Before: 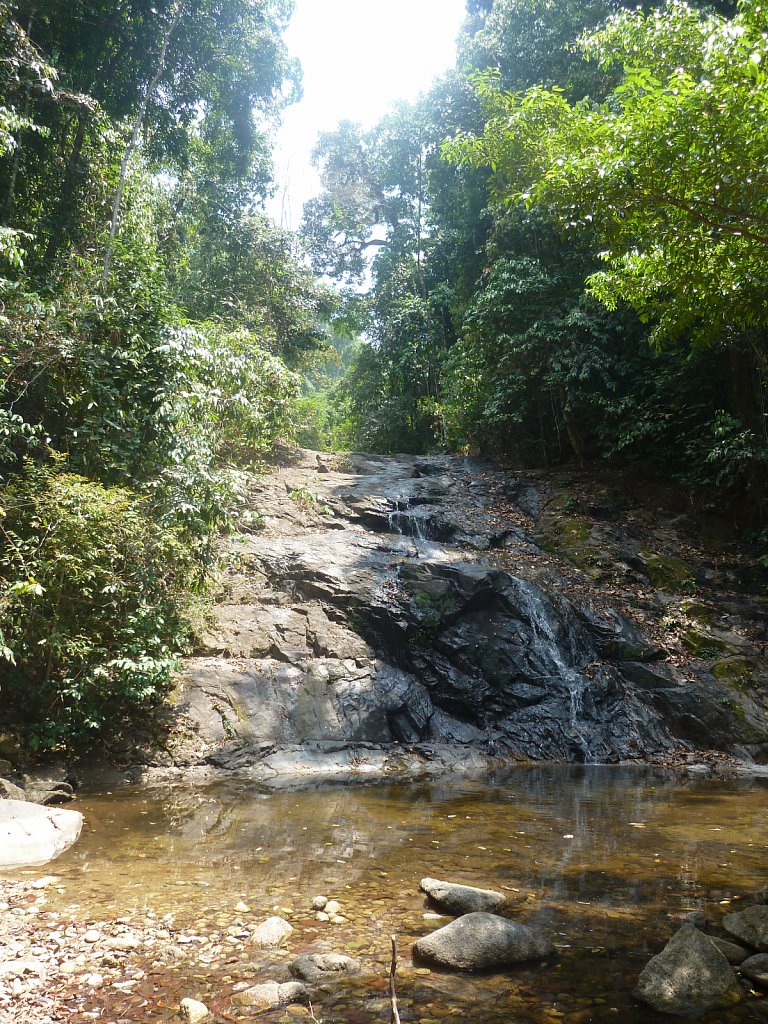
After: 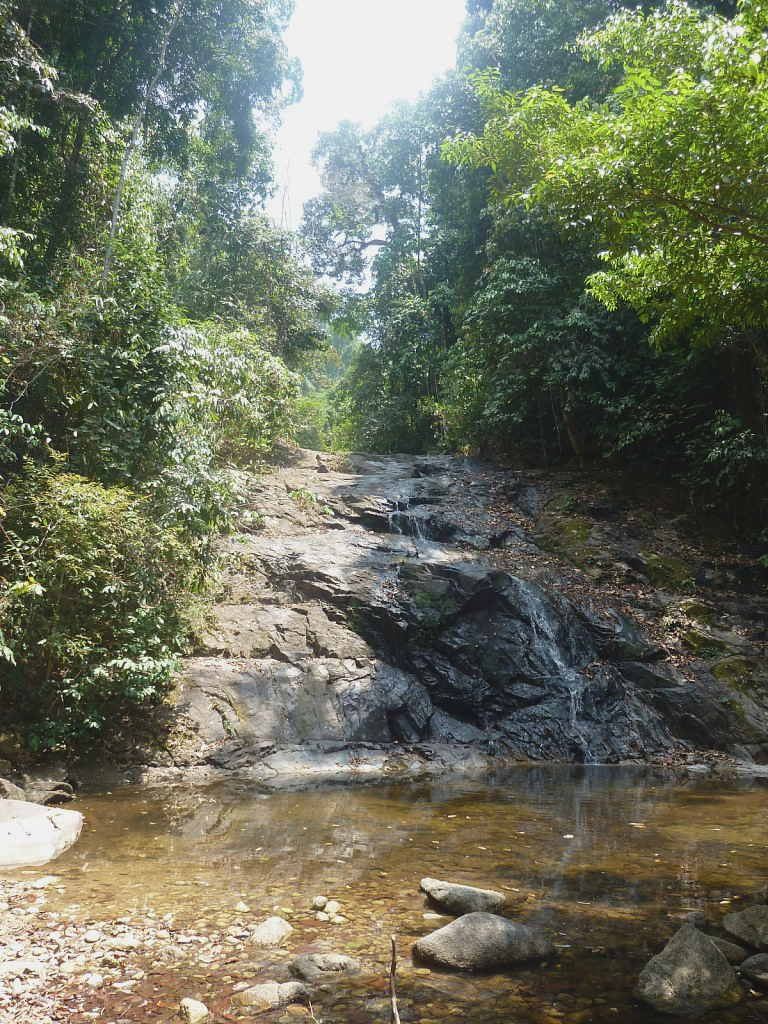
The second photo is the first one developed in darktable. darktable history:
contrast brightness saturation: contrast -0.097, saturation -0.091
